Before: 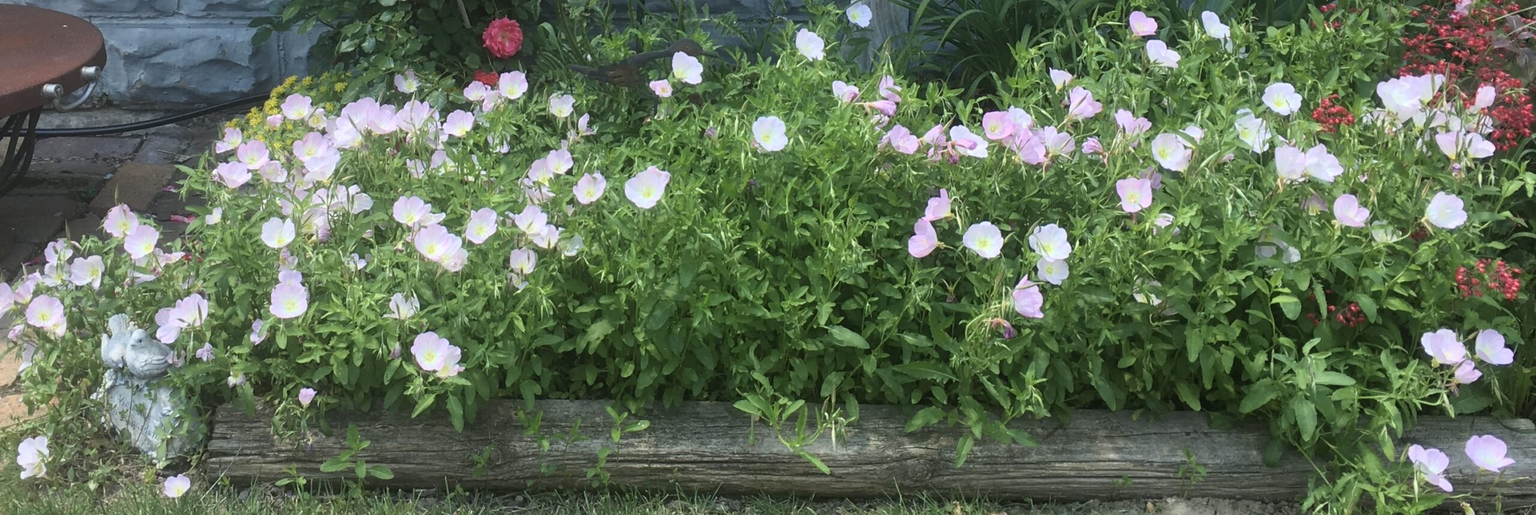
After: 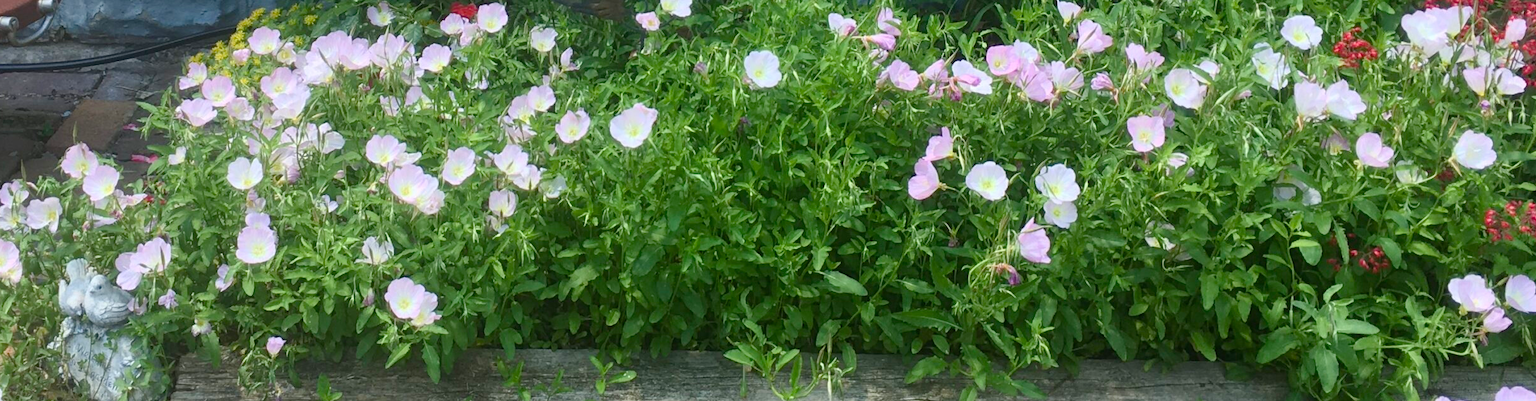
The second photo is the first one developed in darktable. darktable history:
crop and rotate: left 2.991%, top 13.302%, right 1.981%, bottom 12.636%
color balance rgb: perceptual saturation grading › global saturation 20%, perceptual saturation grading › highlights -25%, perceptual saturation grading › shadows 25%
